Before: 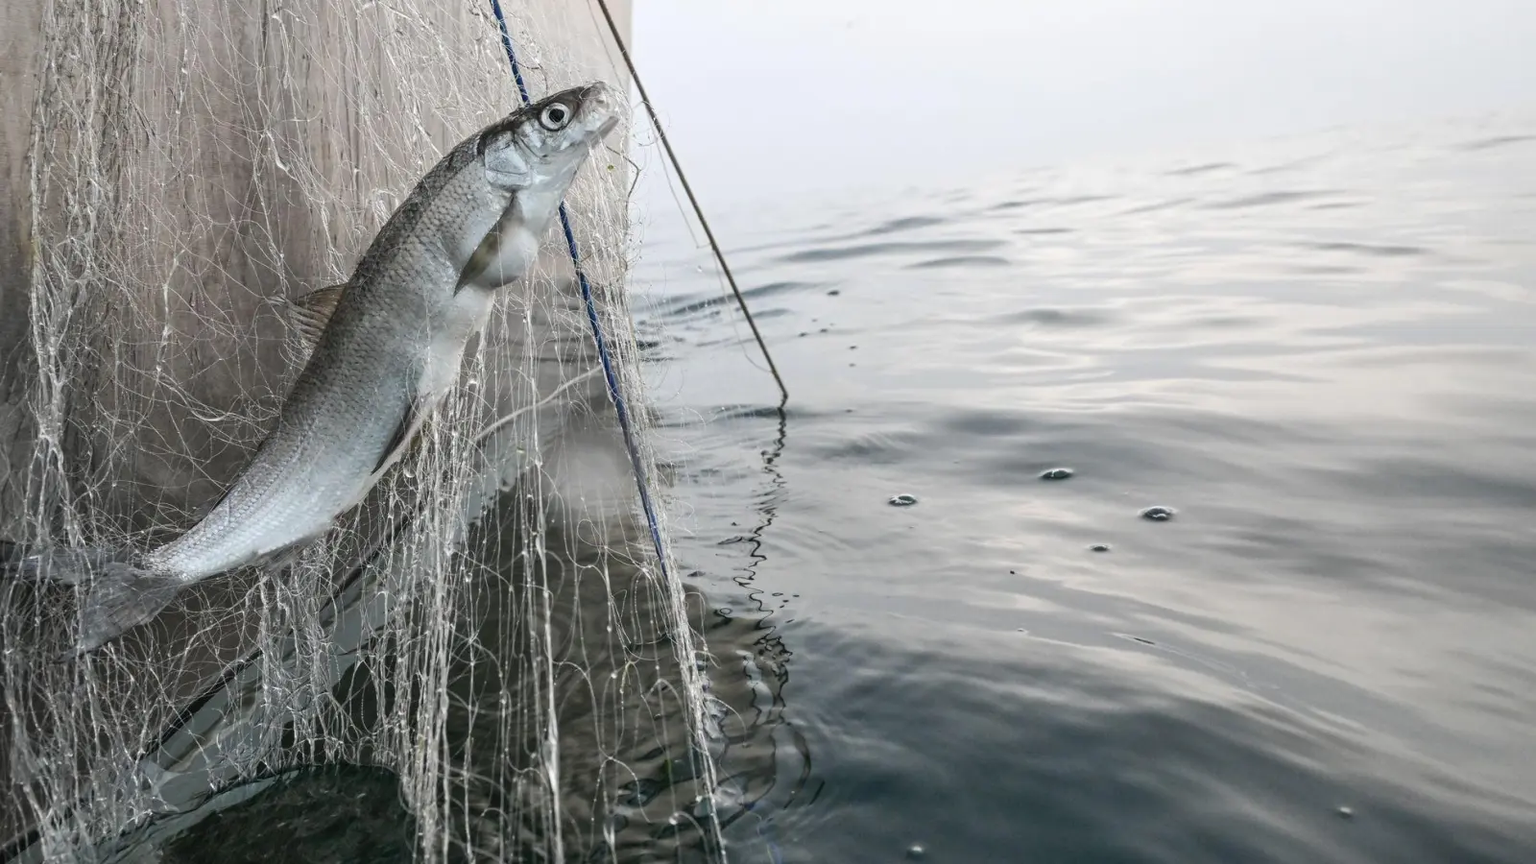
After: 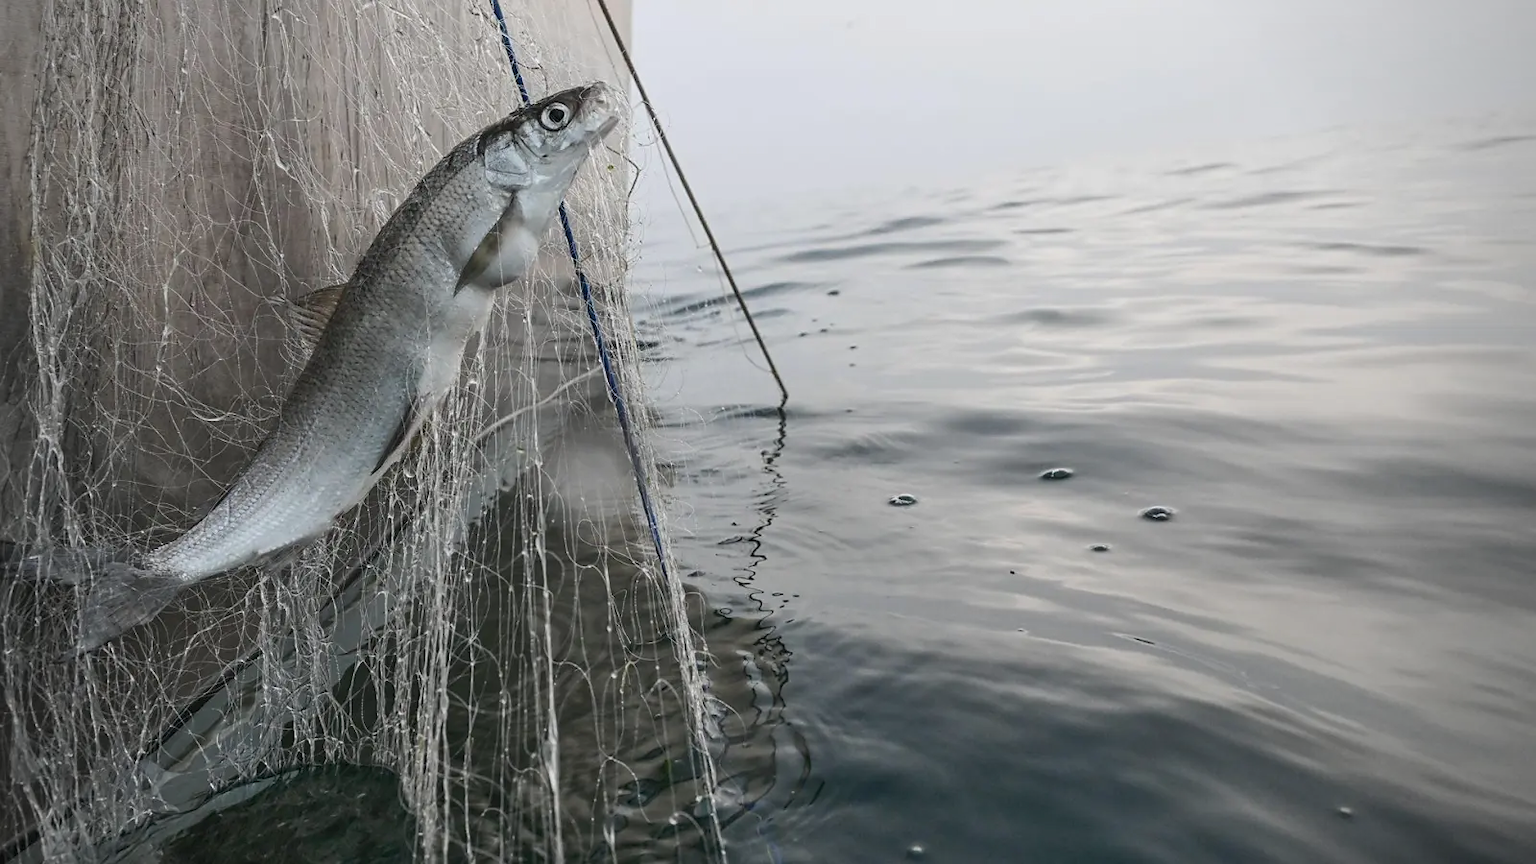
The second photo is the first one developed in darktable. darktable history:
sharpen: radius 1.578, amount 0.364, threshold 1.388
vignetting: fall-off radius 63.3%, center (-0.011, 0)
tone equalizer: -8 EV 0.244 EV, -7 EV 0.403 EV, -6 EV 0.391 EV, -5 EV 0.272 EV, -3 EV -0.265 EV, -2 EV -0.418 EV, -1 EV -0.426 EV, +0 EV -0.273 EV
